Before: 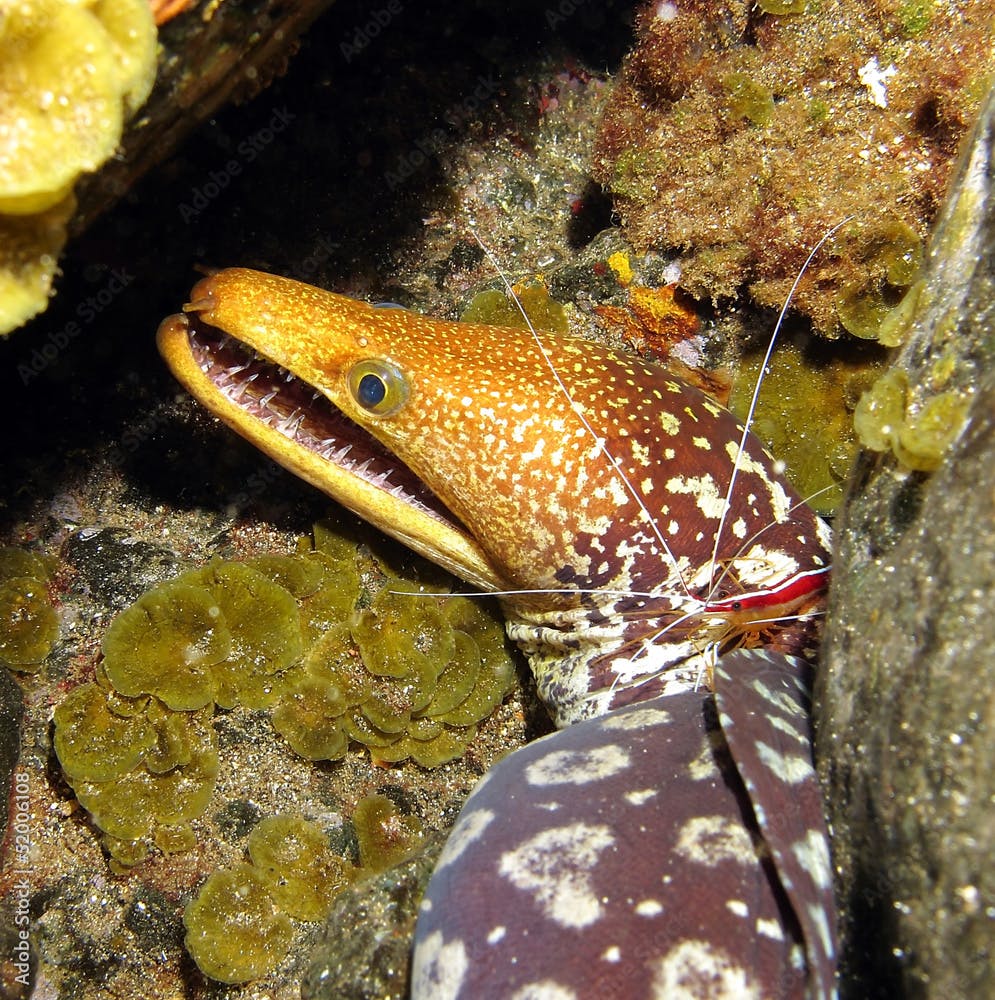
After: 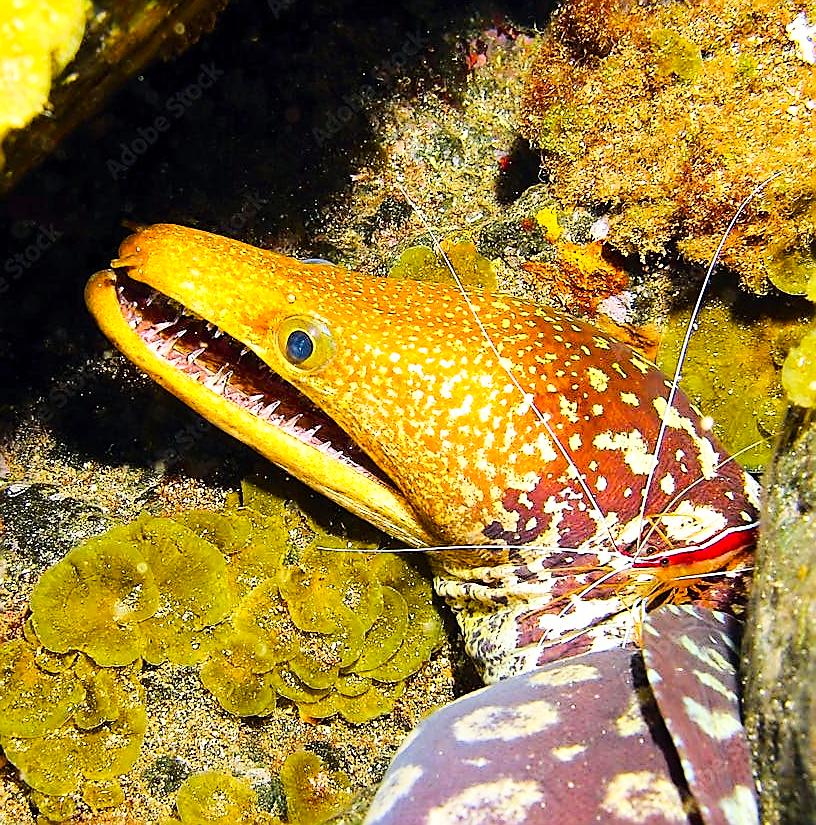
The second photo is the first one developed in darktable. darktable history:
color balance rgb: shadows lift › luminance -5.132%, shadows lift › chroma 1.255%, shadows lift › hue 219.05°, perceptual saturation grading › global saturation 20%, perceptual saturation grading › highlights 2.317%, perceptual saturation grading › shadows 50.126%, perceptual brilliance grading › mid-tones 10.739%, perceptual brilliance grading › shadows 15.25%
color correction: highlights b* 0.041, saturation 0.986
sharpen: radius 1.419, amount 1.256, threshold 0.765
crop and rotate: left 7.276%, top 4.454%, right 10.618%, bottom 12.993%
base curve: curves: ch0 [(0, 0) (0.028, 0.03) (0.121, 0.232) (0.46, 0.748) (0.859, 0.968) (1, 1)]
